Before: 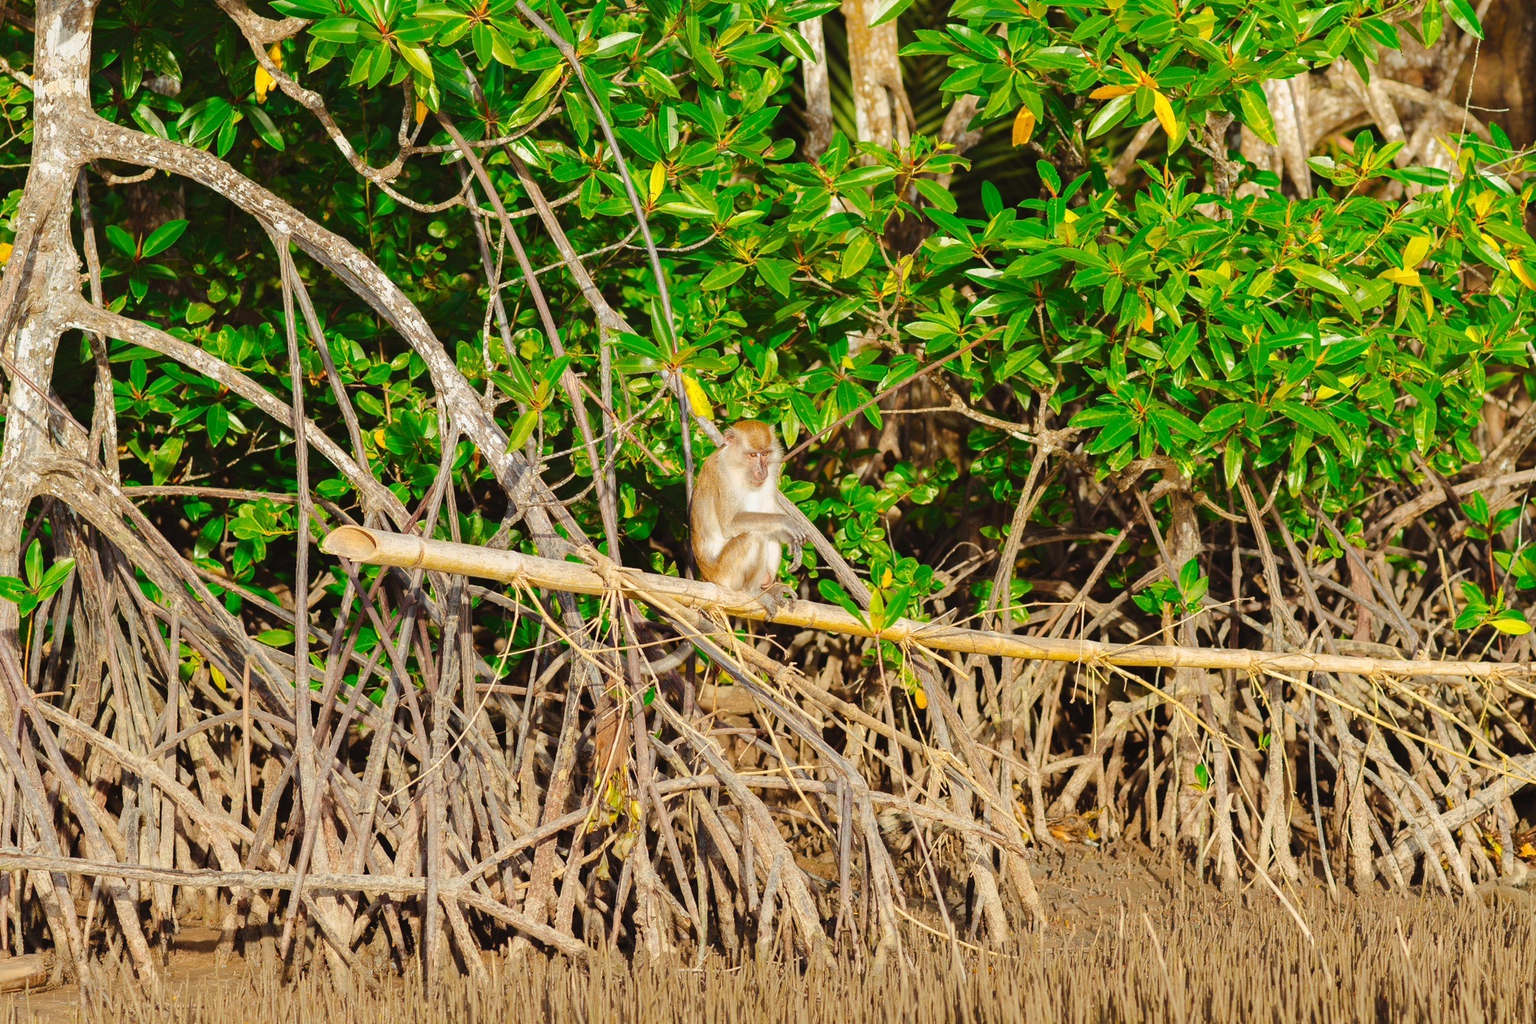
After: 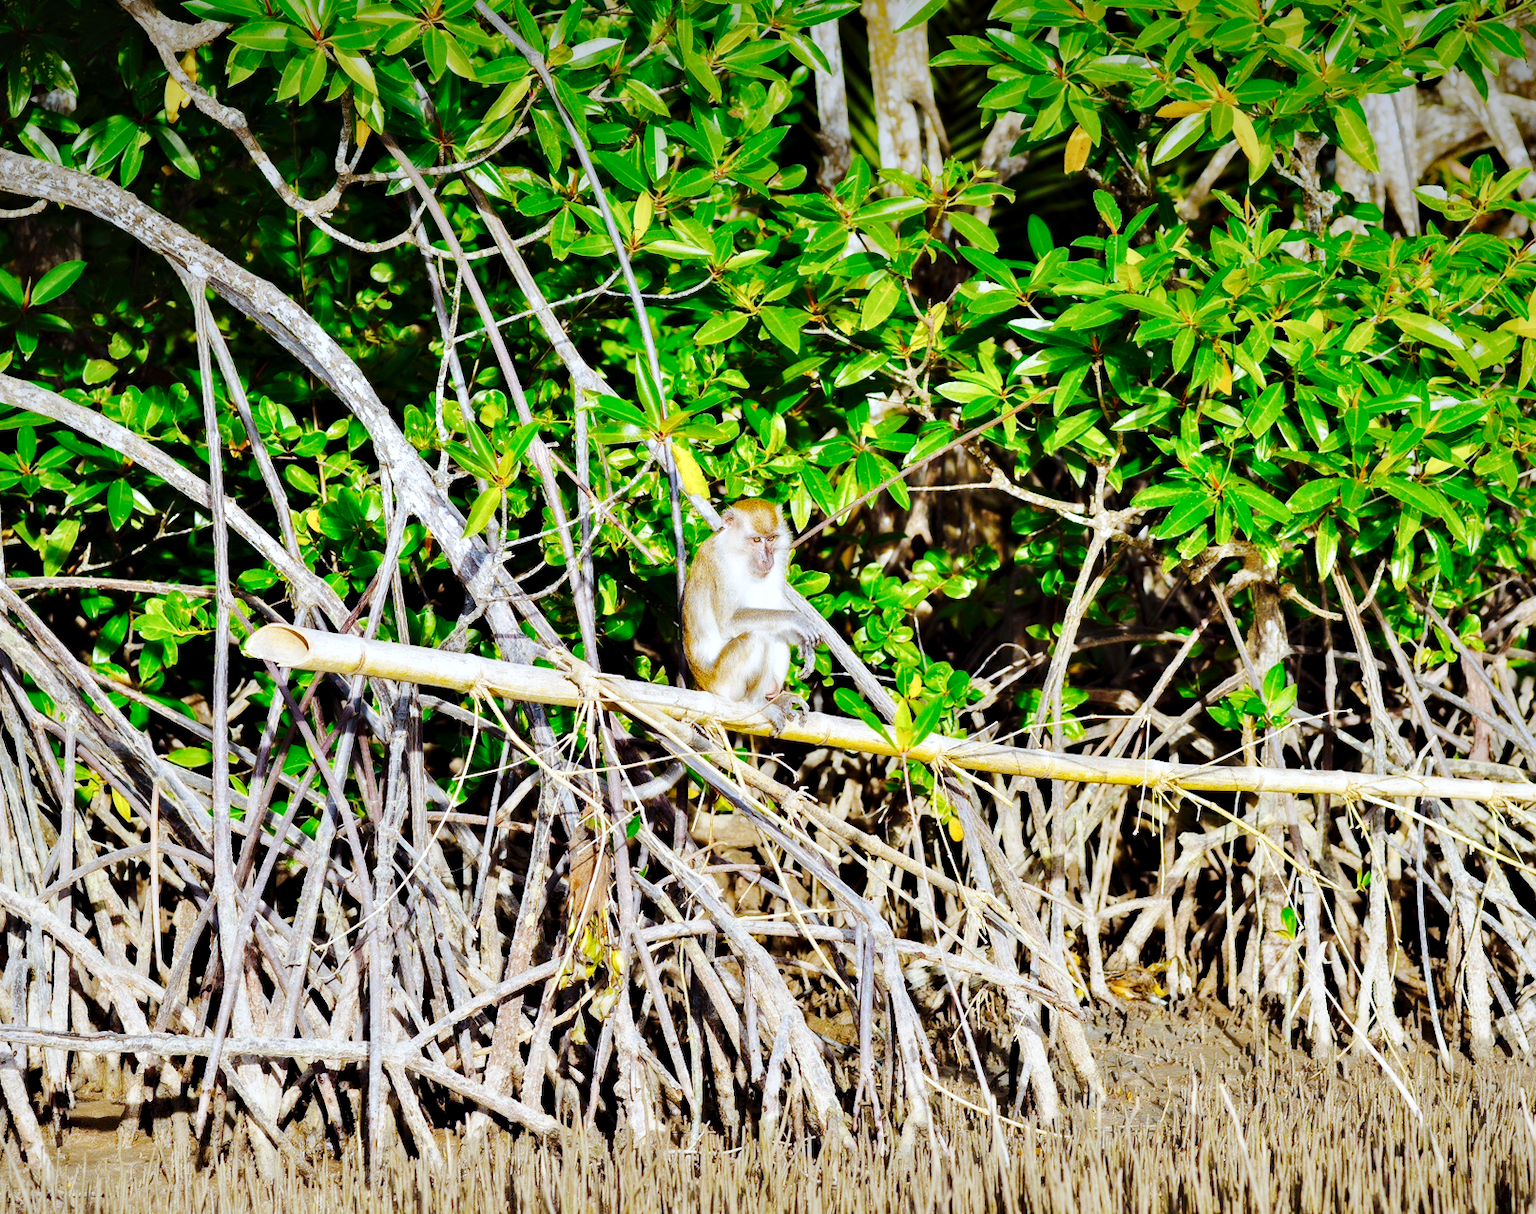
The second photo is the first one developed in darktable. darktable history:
white balance: red 0.871, blue 1.249
contrast equalizer: y [[0.513, 0.565, 0.608, 0.562, 0.512, 0.5], [0.5 ×6], [0.5, 0.5, 0.5, 0.528, 0.598, 0.658], [0 ×6], [0 ×6]]
base curve: curves: ch0 [(0, 0) (0.032, 0.025) (0.121, 0.166) (0.206, 0.329) (0.605, 0.79) (1, 1)], preserve colors none
crop: left 7.598%, right 7.873%
vignetting: fall-off start 97.52%, fall-off radius 100%, brightness -0.574, saturation 0, center (-0.027, 0.404), width/height ratio 1.368, unbound false
